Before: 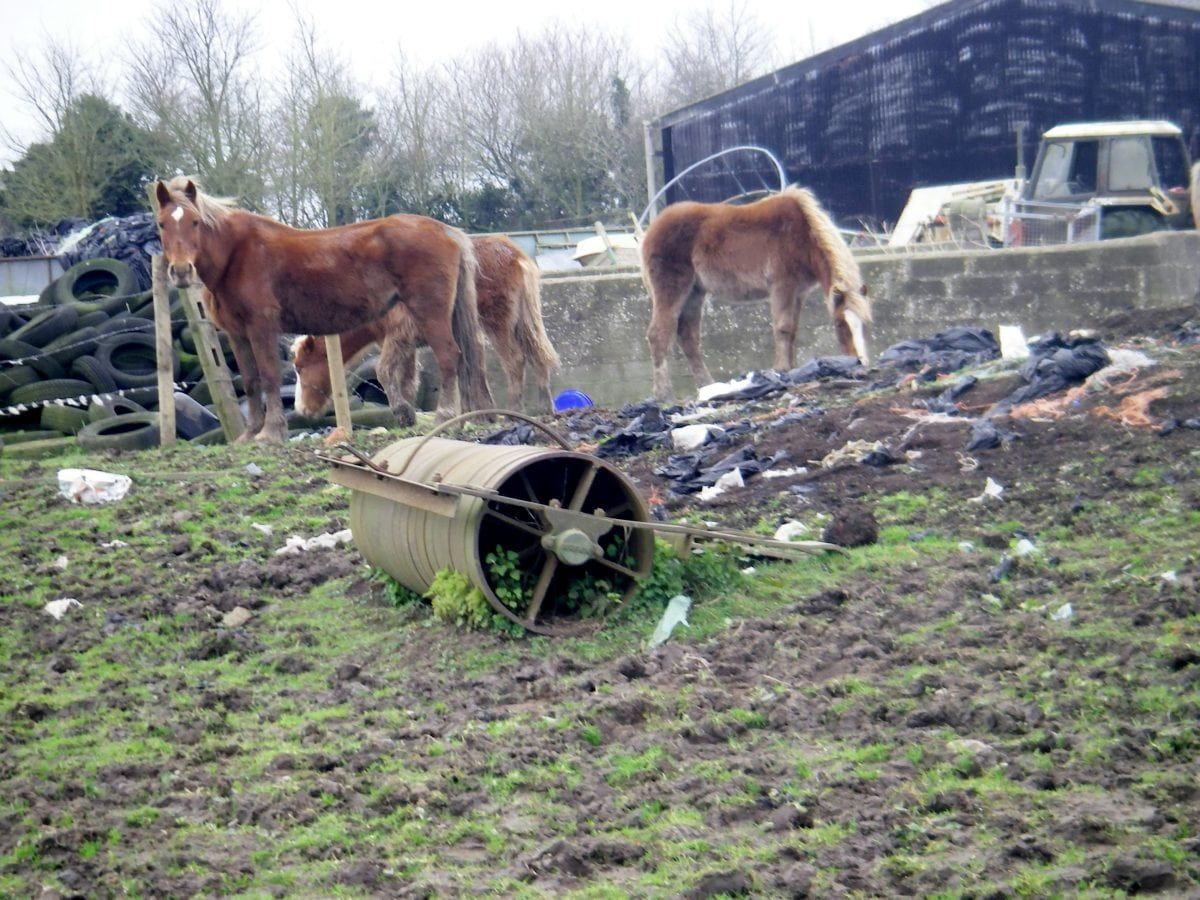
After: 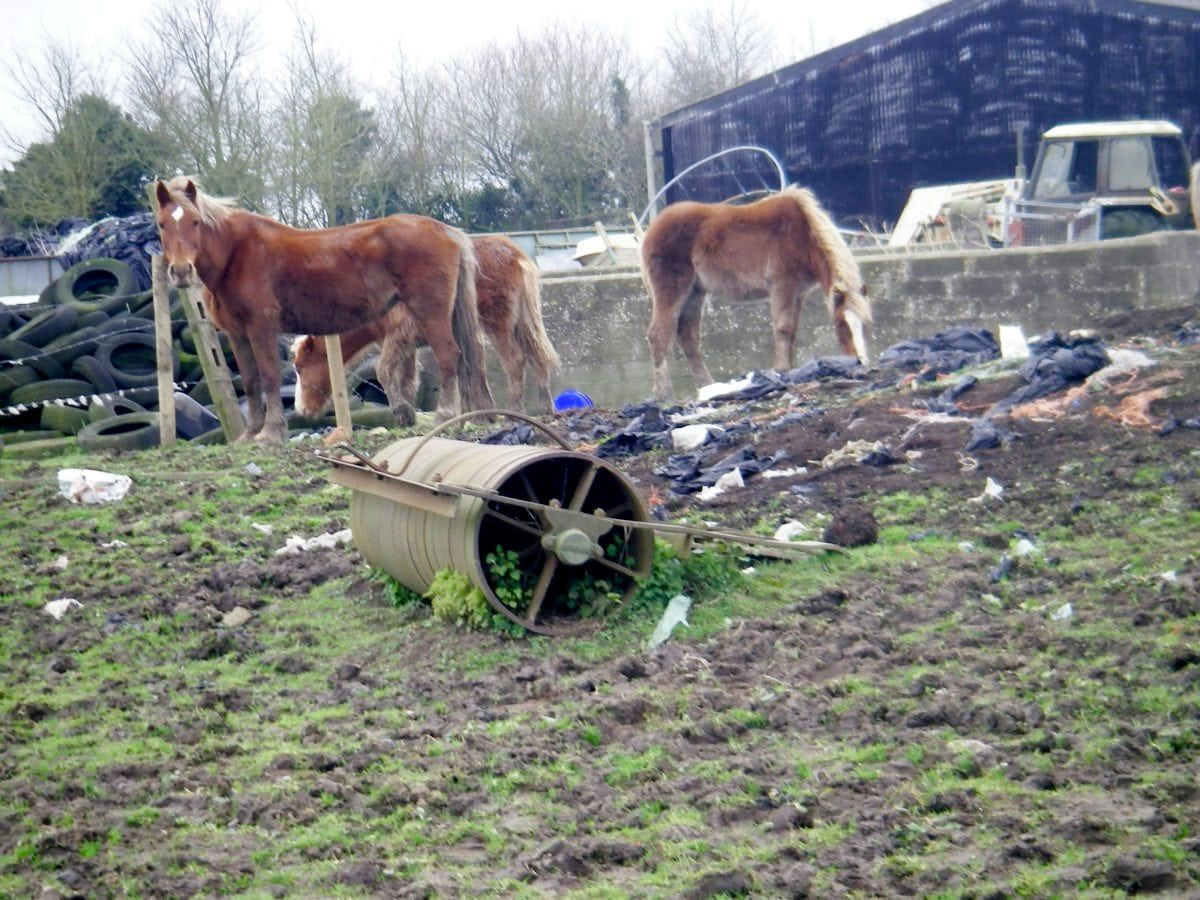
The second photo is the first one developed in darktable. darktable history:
color balance rgb: power › luminance 1.6%, perceptual saturation grading › global saturation 0.945%, perceptual saturation grading › highlights -18.66%, perceptual saturation grading › mid-tones 7.153%, perceptual saturation grading › shadows 27.472%, global vibrance 9.608%
